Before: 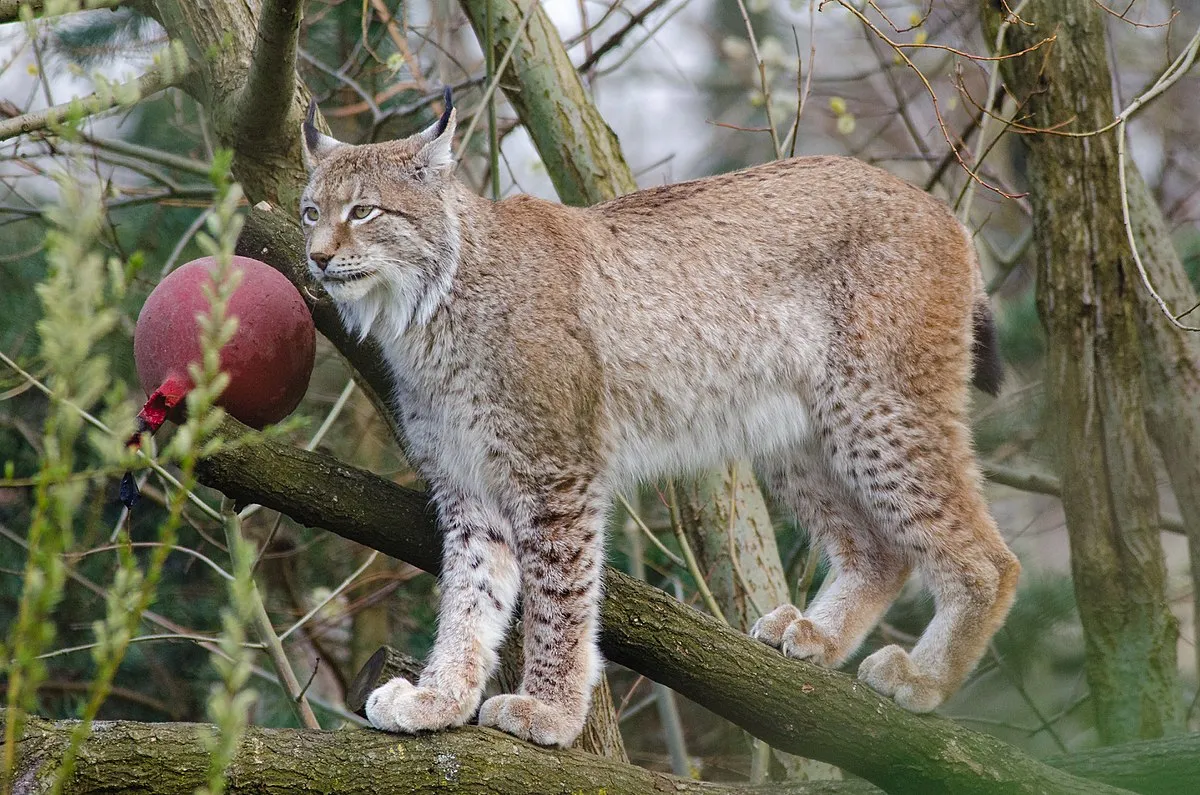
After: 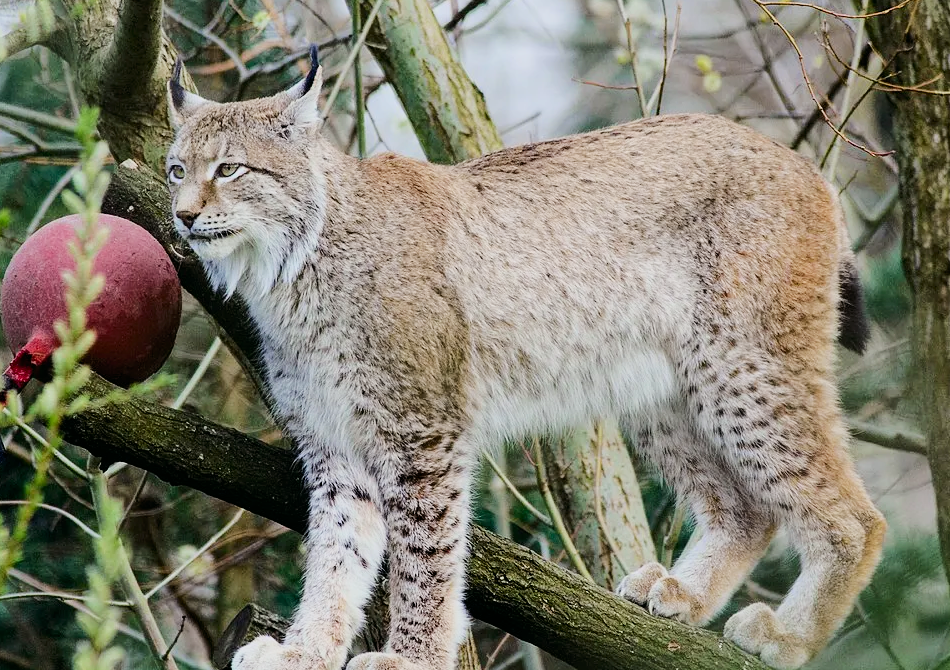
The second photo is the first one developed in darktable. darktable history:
tone curve: curves: ch0 [(0, 0) (0.114, 0.083) (0.303, 0.285) (0.447, 0.51) (0.602, 0.697) (0.772, 0.866) (0.999, 0.978)]; ch1 [(0, 0) (0.389, 0.352) (0.458, 0.433) (0.486, 0.474) (0.509, 0.505) (0.535, 0.528) (0.57, 0.579) (0.696, 0.706) (1, 1)]; ch2 [(0, 0) (0.369, 0.388) (0.449, 0.431) (0.501, 0.5) (0.528, 0.527) (0.589, 0.608) (0.697, 0.721) (1, 1)], color space Lab, independent channels, preserve colors none
crop: left 11.225%, top 5.381%, right 9.565%, bottom 10.314%
filmic rgb: black relative exposure -6.68 EV, white relative exposure 4.56 EV, hardness 3.25
